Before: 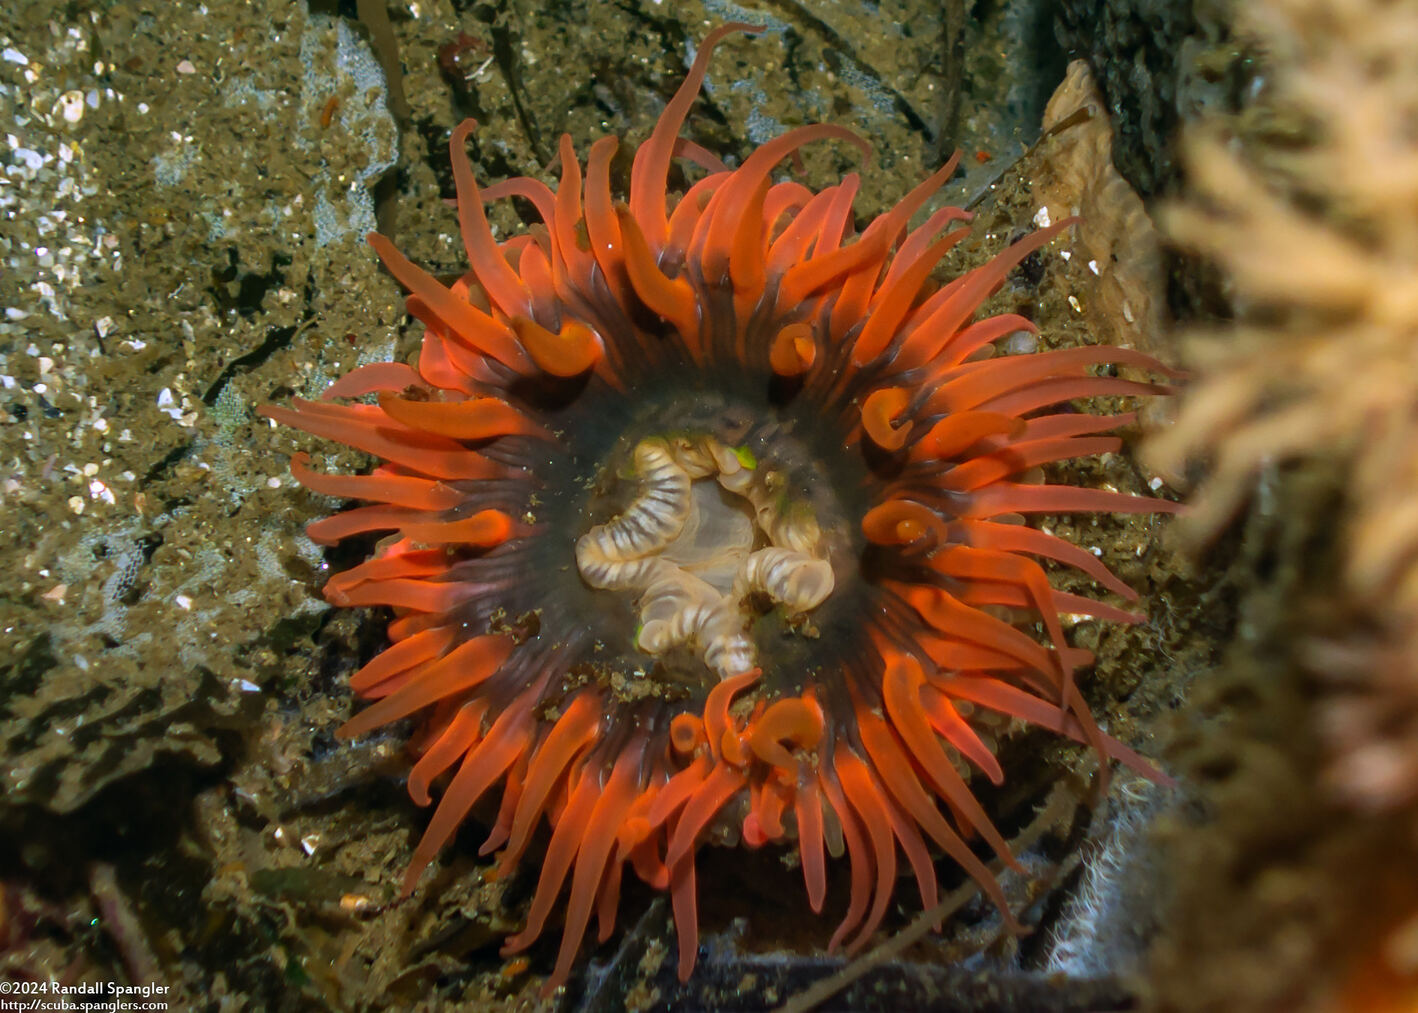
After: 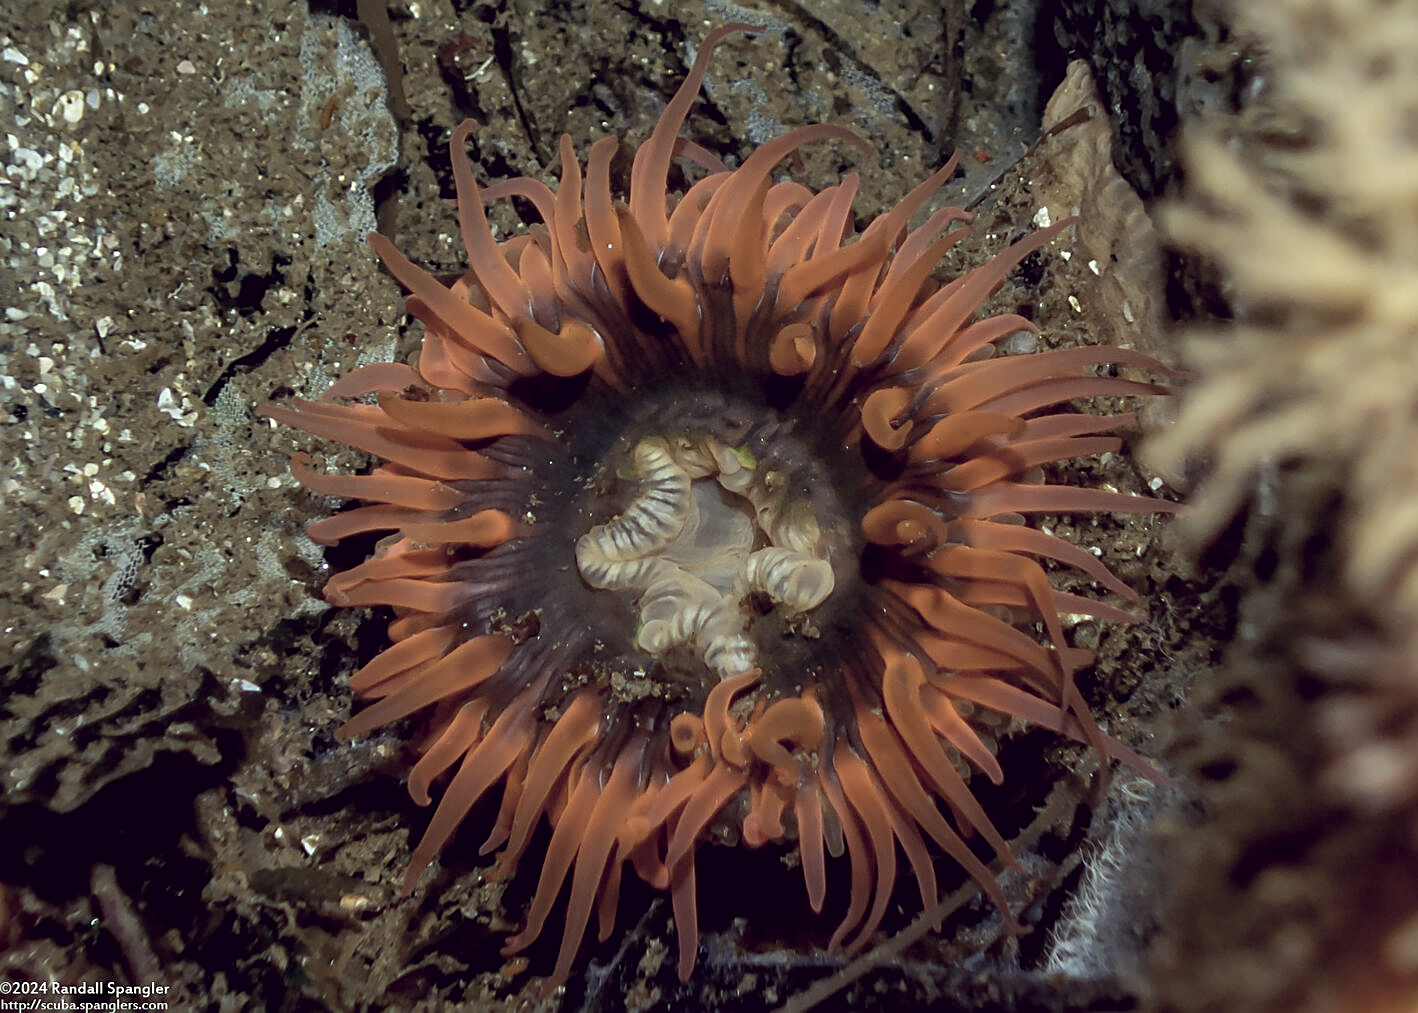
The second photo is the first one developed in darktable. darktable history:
color correction: highlights a* -20.93, highlights b* 21.07, shadows a* 19.68, shadows b* -20.22, saturation 0.446
exposure: black level correction 0.009, compensate highlight preservation false
color calibration: illuminant same as pipeline (D50), adaptation XYZ, x 0.346, y 0.359, temperature 5004.97 K
sharpen: on, module defaults
